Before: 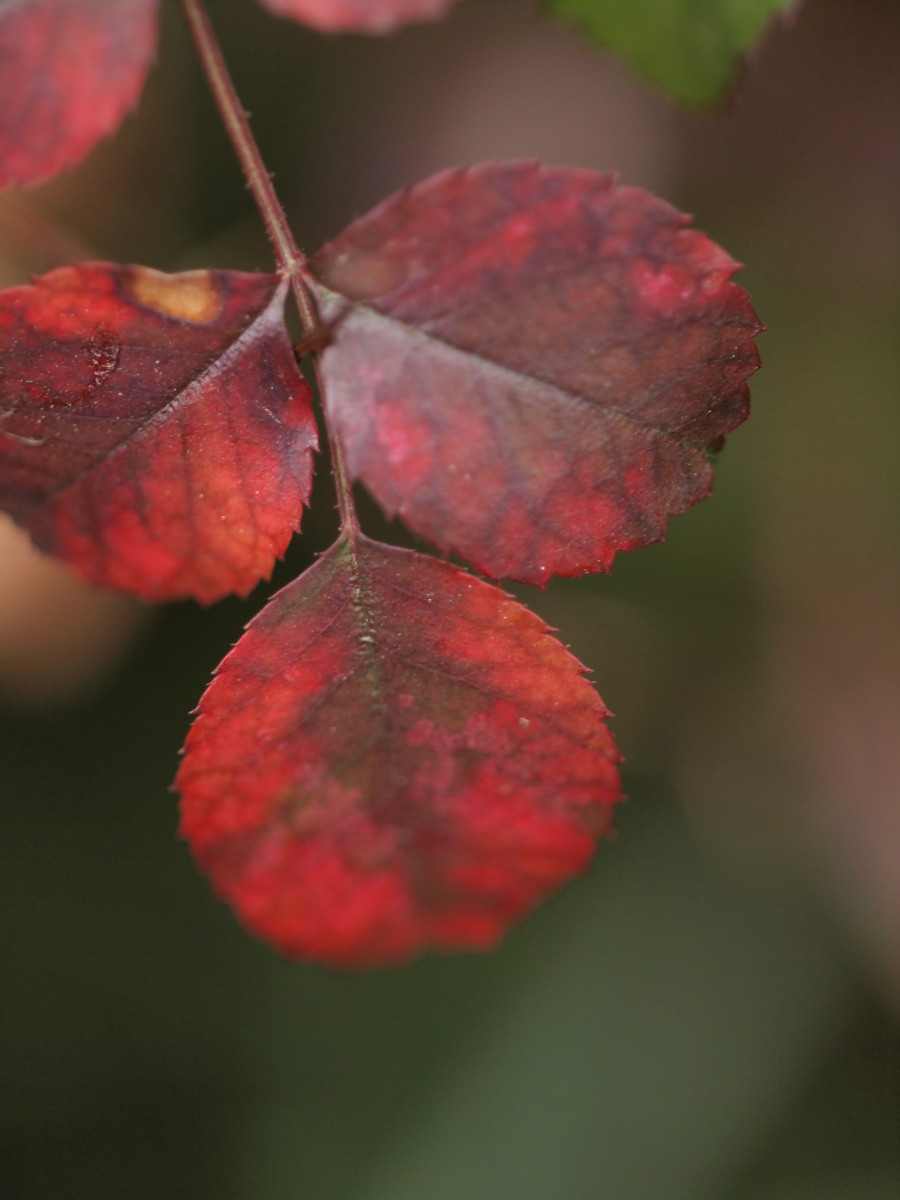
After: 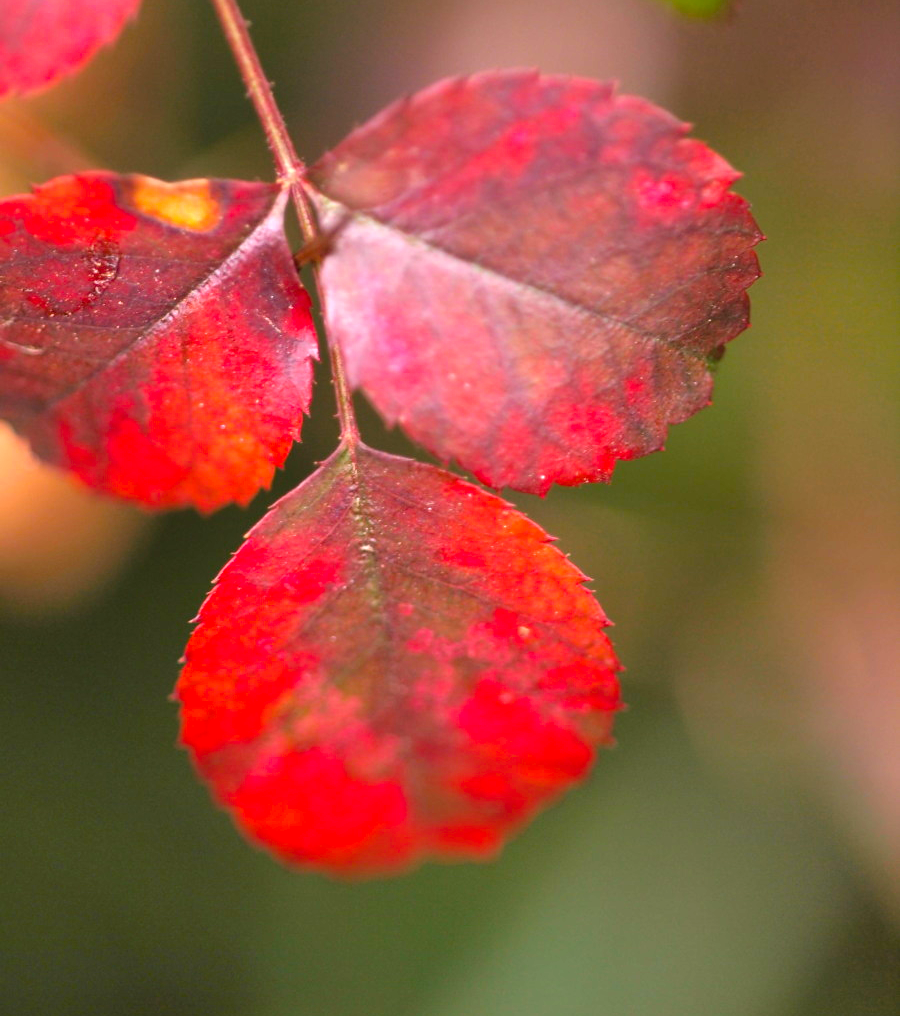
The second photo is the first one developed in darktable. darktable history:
crop: top 7.617%, bottom 7.691%
color balance rgb: highlights gain › chroma 1.504%, highlights gain › hue 311.22°, linear chroma grading › global chroma 13.324%, perceptual saturation grading › global saturation 25.555%
exposure: black level correction 0, exposure 1.283 EV, compensate highlight preservation false
tone equalizer: on, module defaults
